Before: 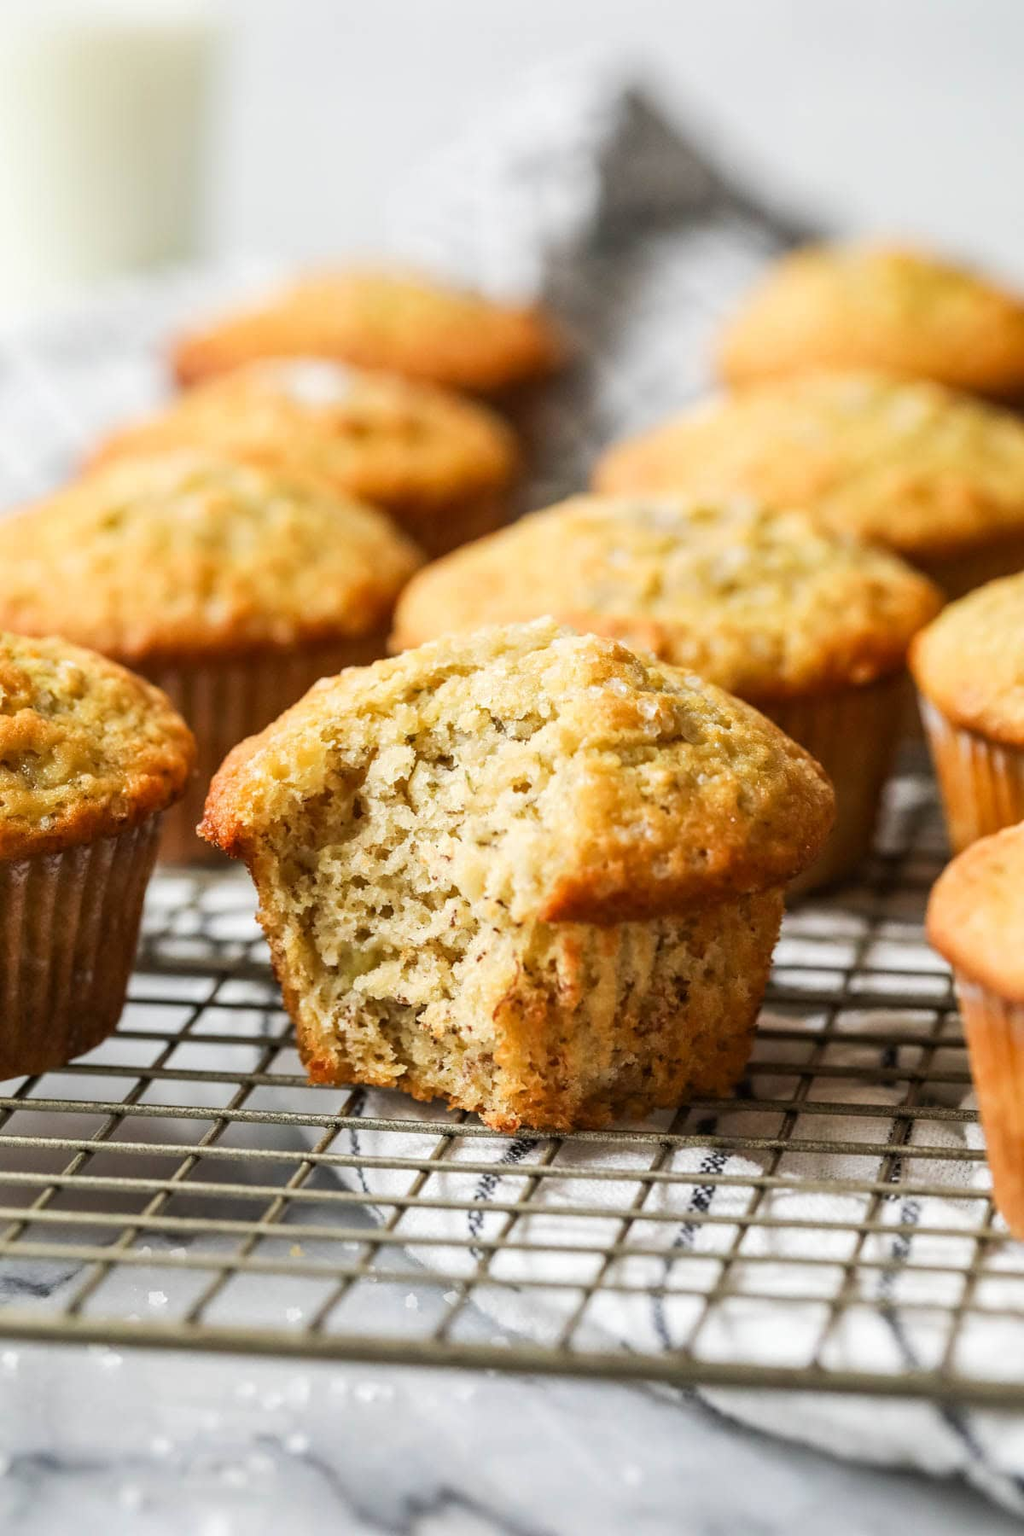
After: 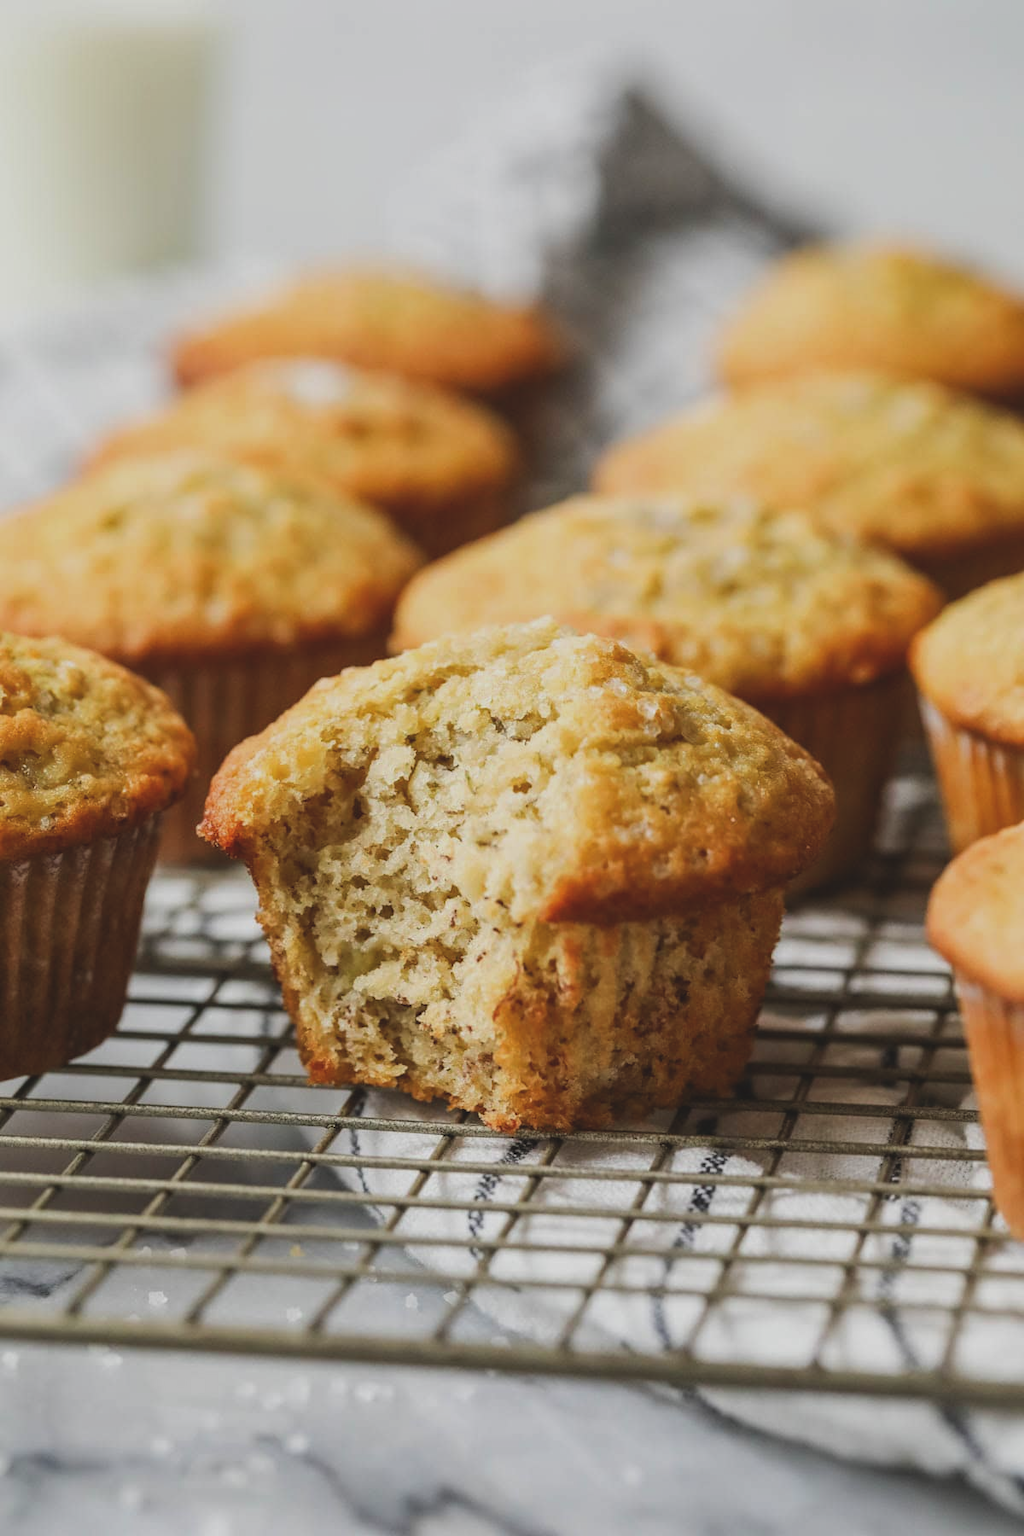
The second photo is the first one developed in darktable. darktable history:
exposure: black level correction -0.015, exposure -0.535 EV, compensate highlight preservation false
